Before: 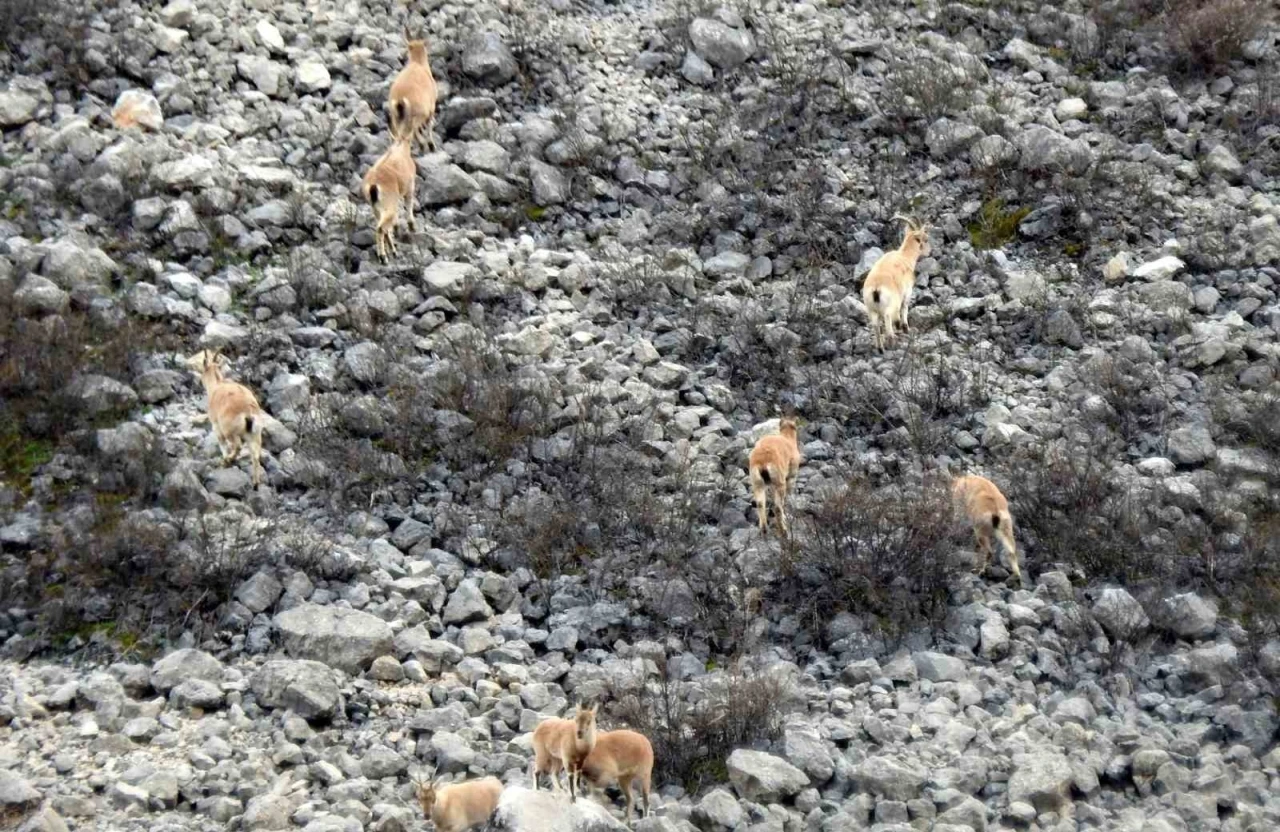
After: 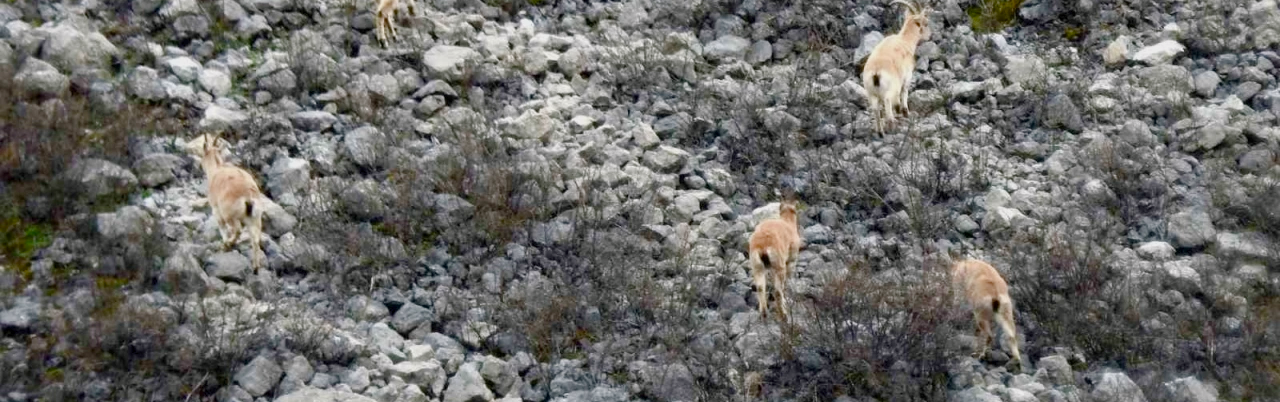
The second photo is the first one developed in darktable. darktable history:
crop and rotate: top 26.056%, bottom 25.543%
color balance rgb: shadows lift › chroma 1%, shadows lift › hue 113°, highlights gain › chroma 0.2%, highlights gain › hue 333°, perceptual saturation grading › global saturation 20%, perceptual saturation grading › highlights -50%, perceptual saturation grading › shadows 25%, contrast -10%
